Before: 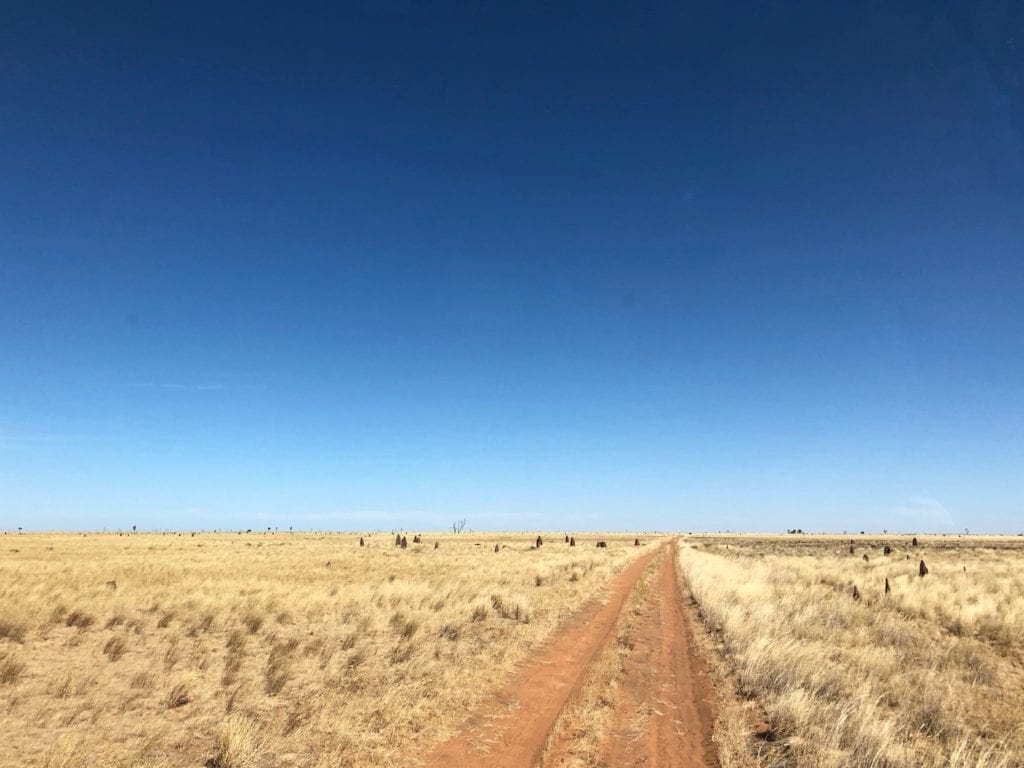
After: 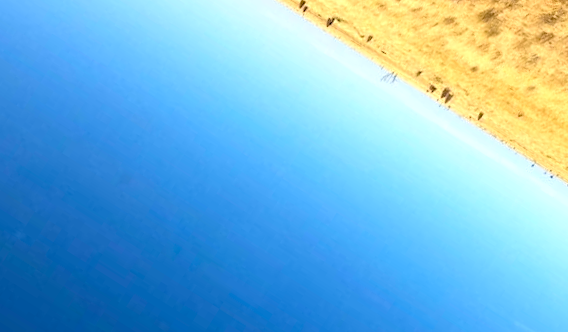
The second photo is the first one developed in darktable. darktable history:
color balance rgb: highlights gain › chroma 2.05%, highlights gain › hue 72.5°, perceptual saturation grading › global saturation 29.556%, perceptual brilliance grading › global brilliance 9.448%, perceptual brilliance grading › shadows 15.056%
crop and rotate: angle 147.8°, left 9.156%, top 15.567%, right 4.363%, bottom 17.042%
contrast brightness saturation: contrast 0.053, brightness 0.059, saturation 0.014
